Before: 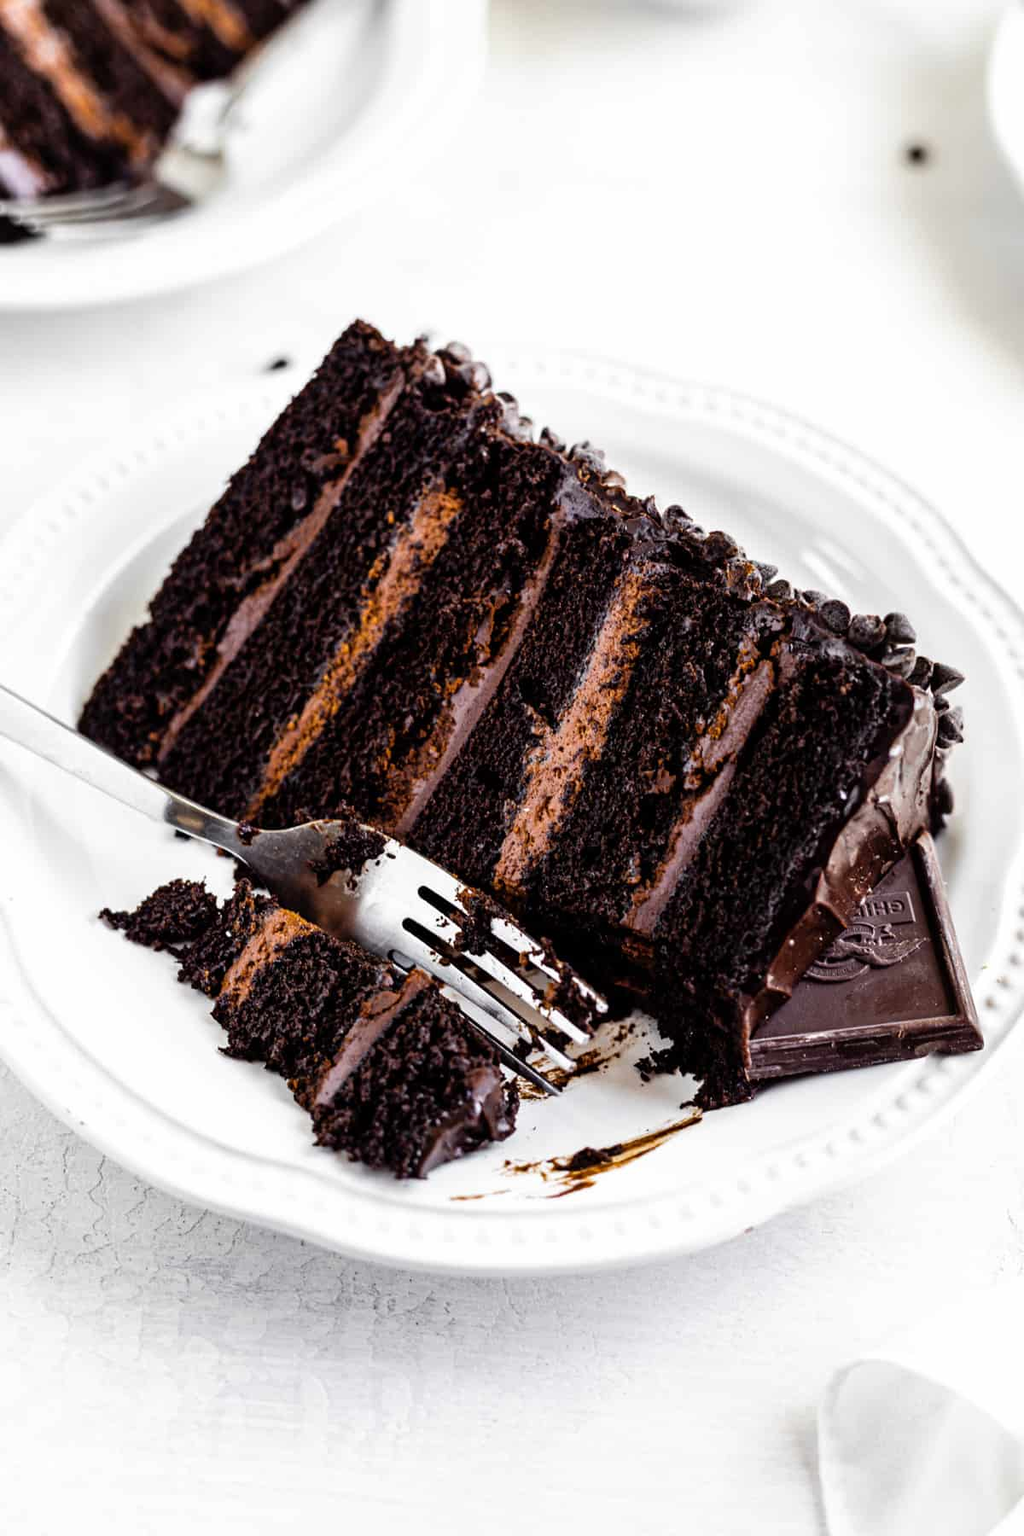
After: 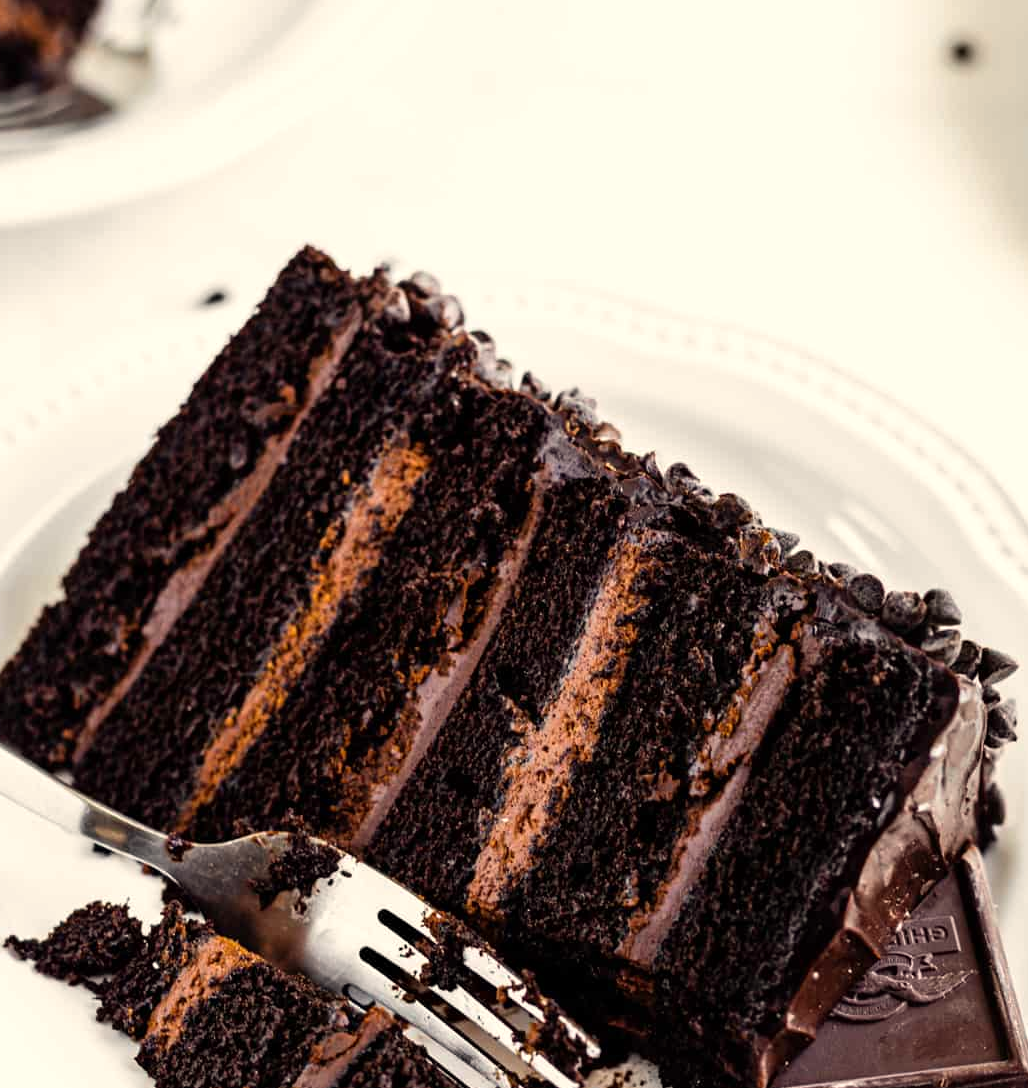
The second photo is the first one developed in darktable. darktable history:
crop and rotate: left 9.345%, top 7.22%, right 4.982%, bottom 32.331%
white balance: red 1.045, blue 0.932
